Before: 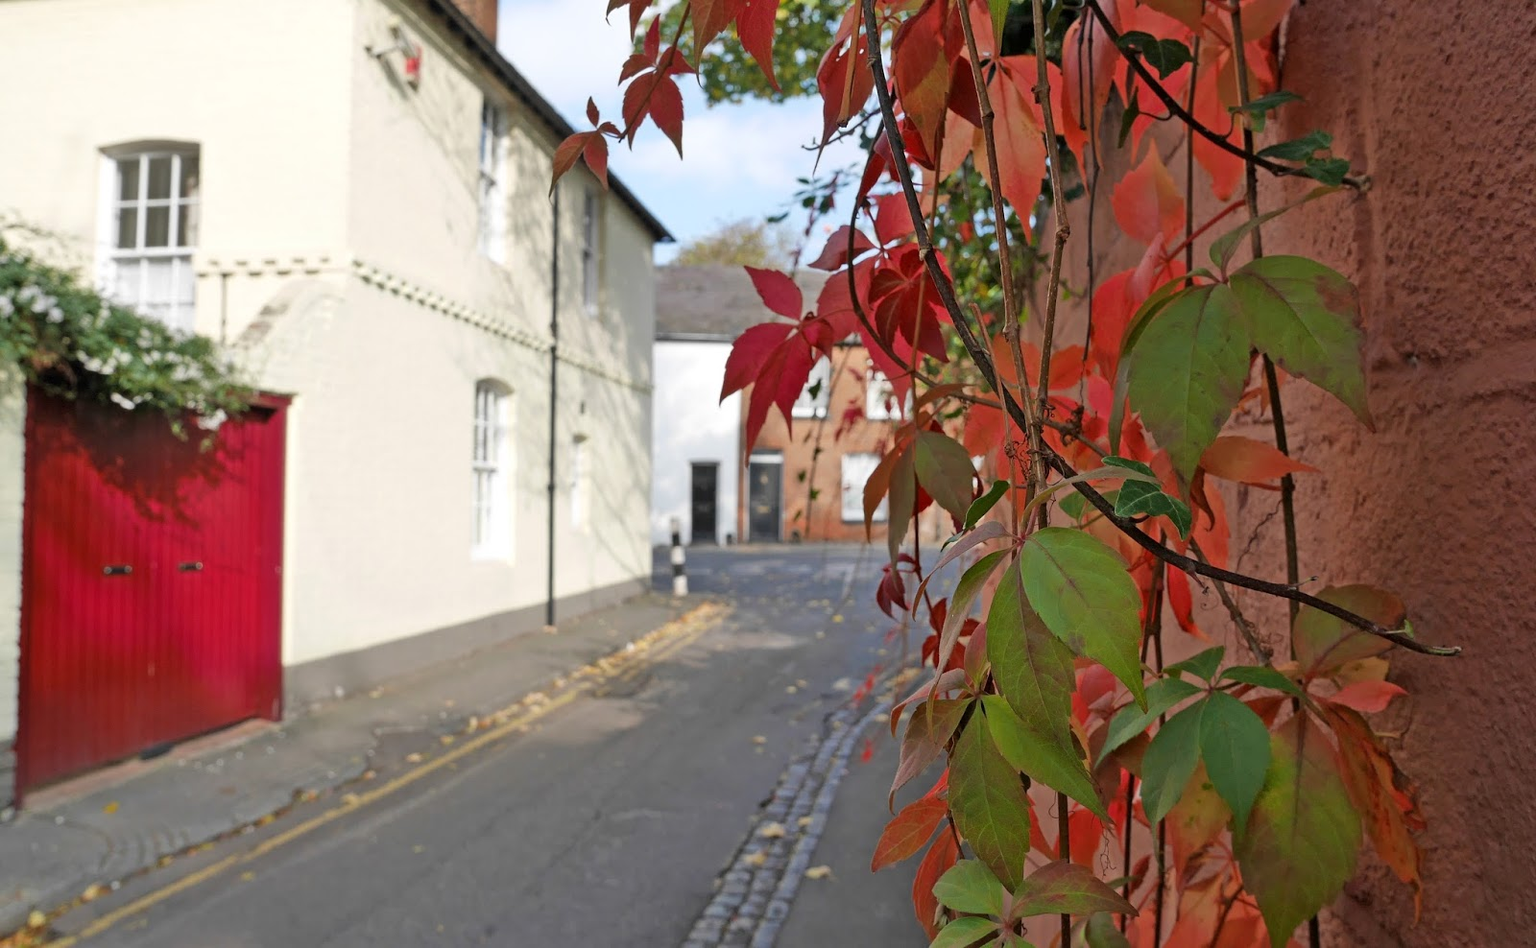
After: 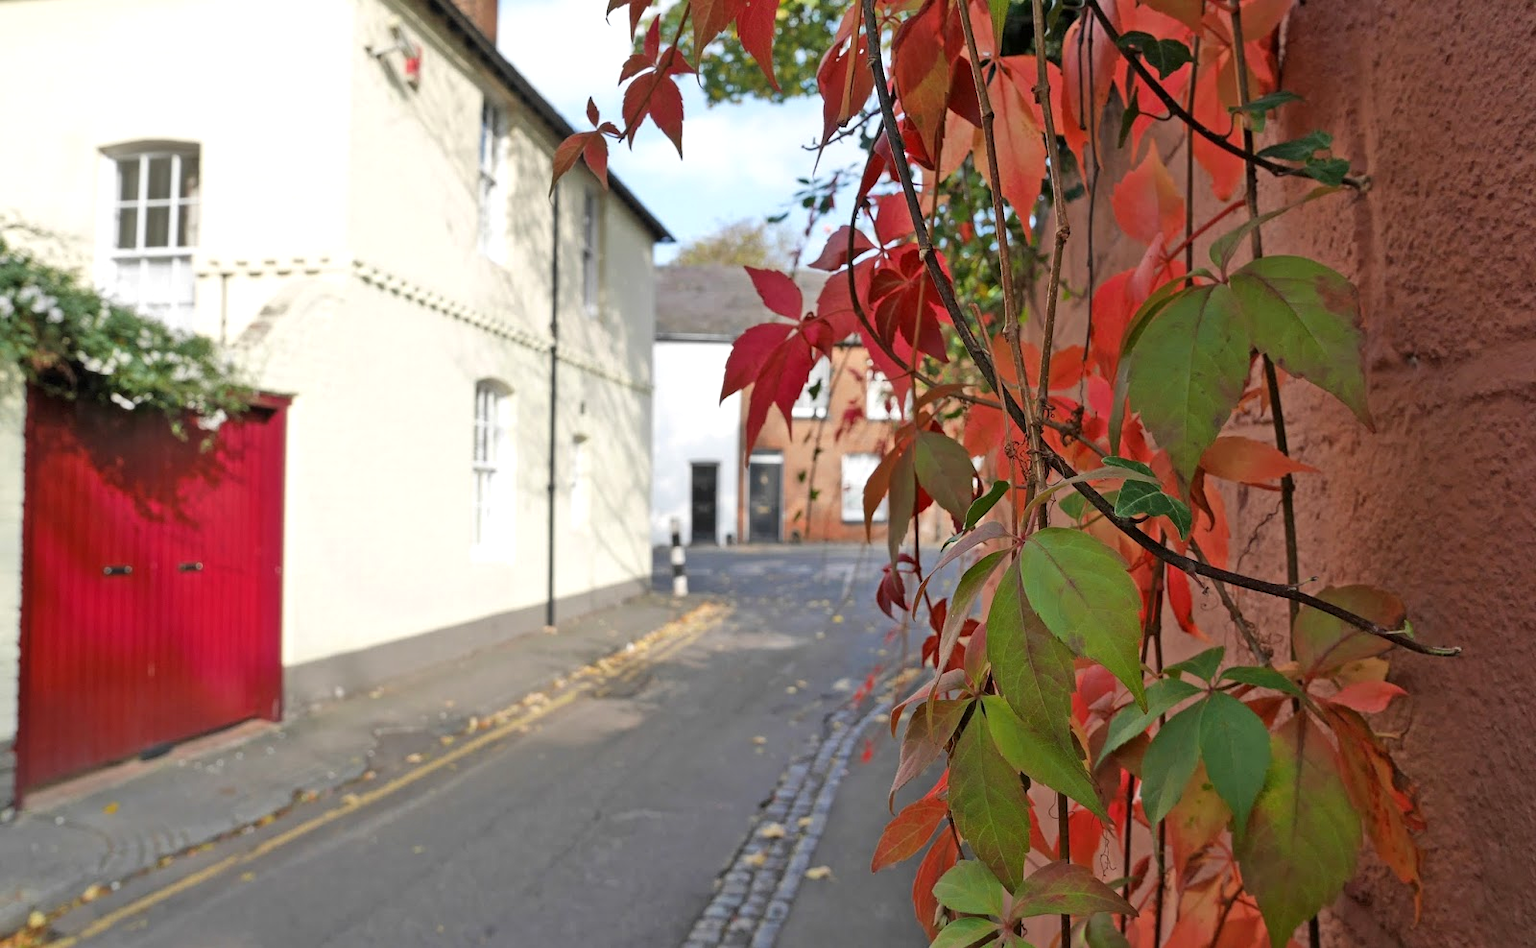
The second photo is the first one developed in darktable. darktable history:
exposure: exposure 0.223 EV, compensate exposure bias true, compensate highlight preservation false
